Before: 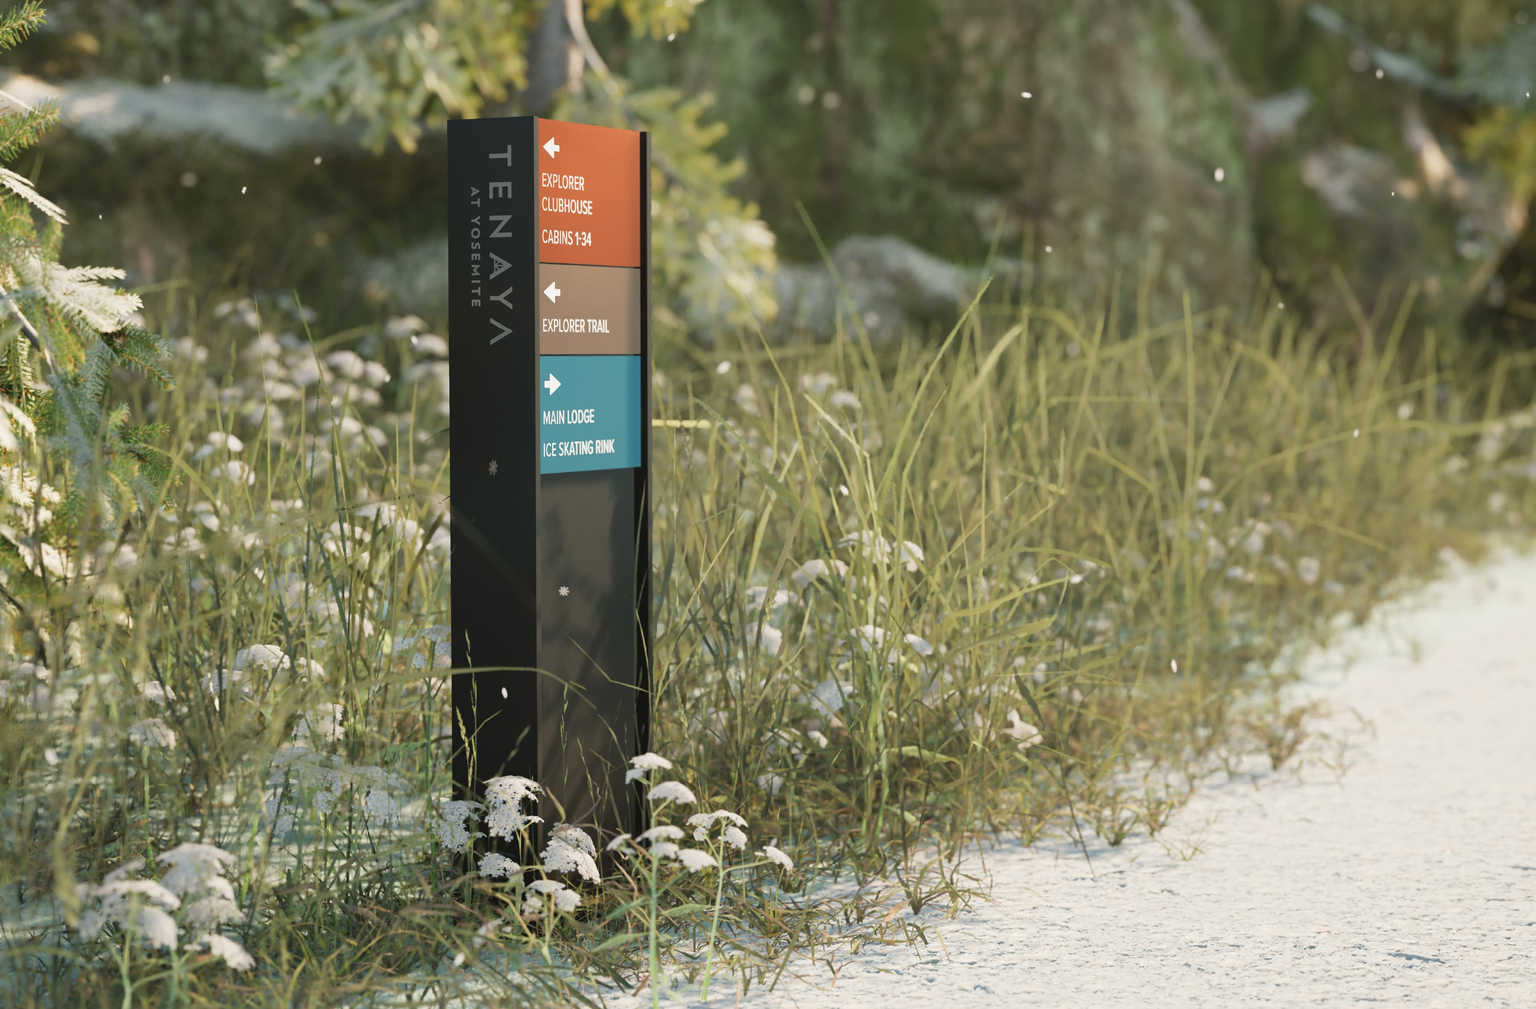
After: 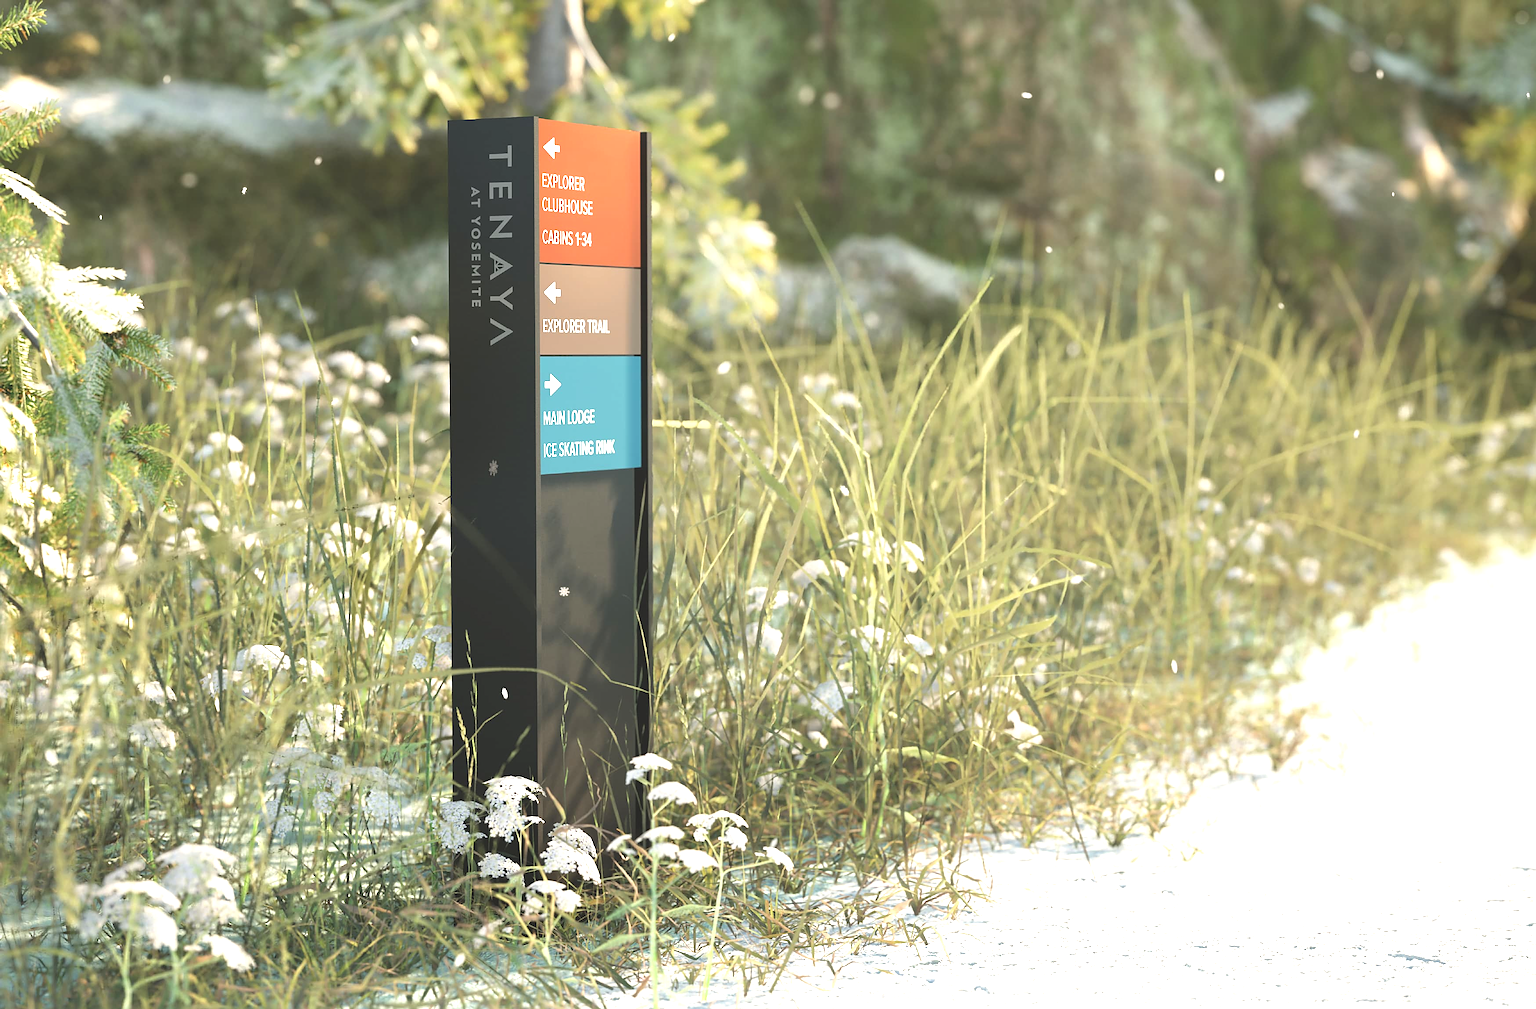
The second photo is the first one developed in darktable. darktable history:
sharpen: on, module defaults
exposure: black level correction -0.005, exposure 1.002 EV, compensate highlight preservation false
